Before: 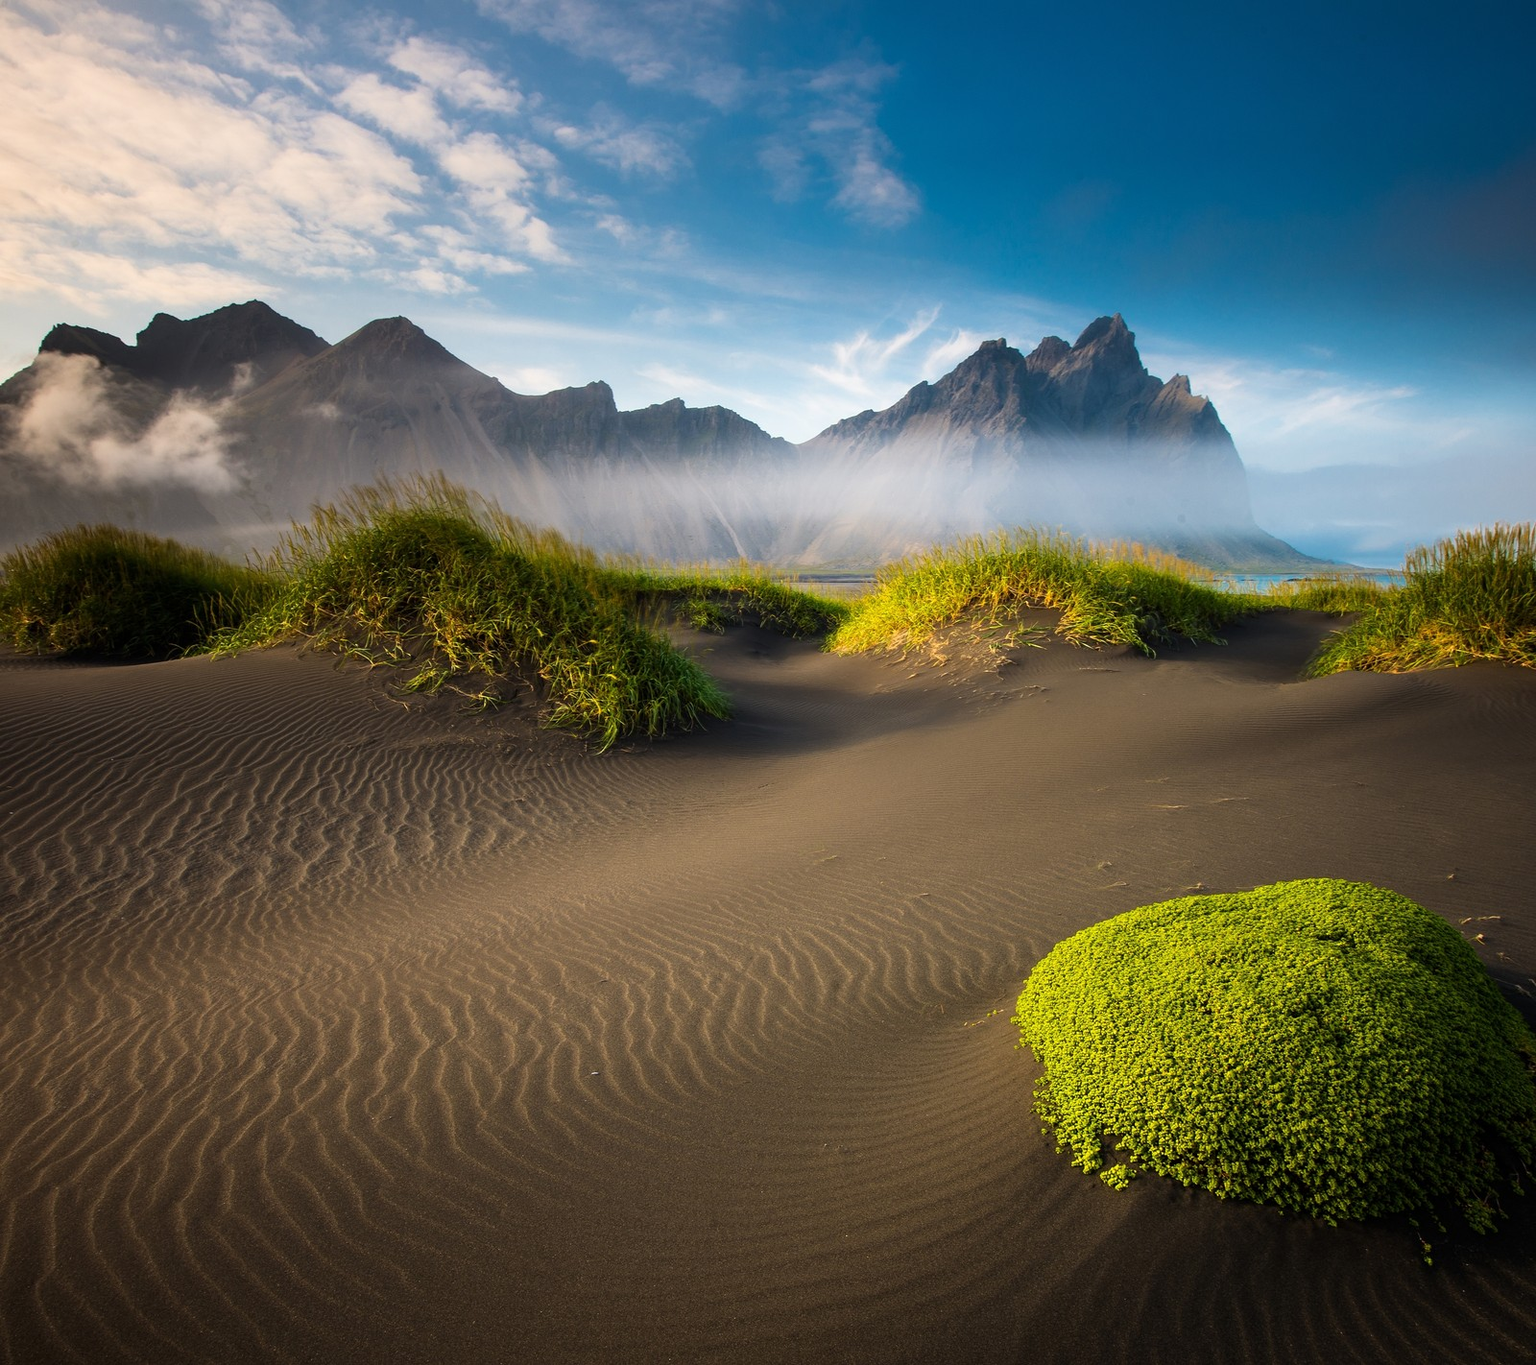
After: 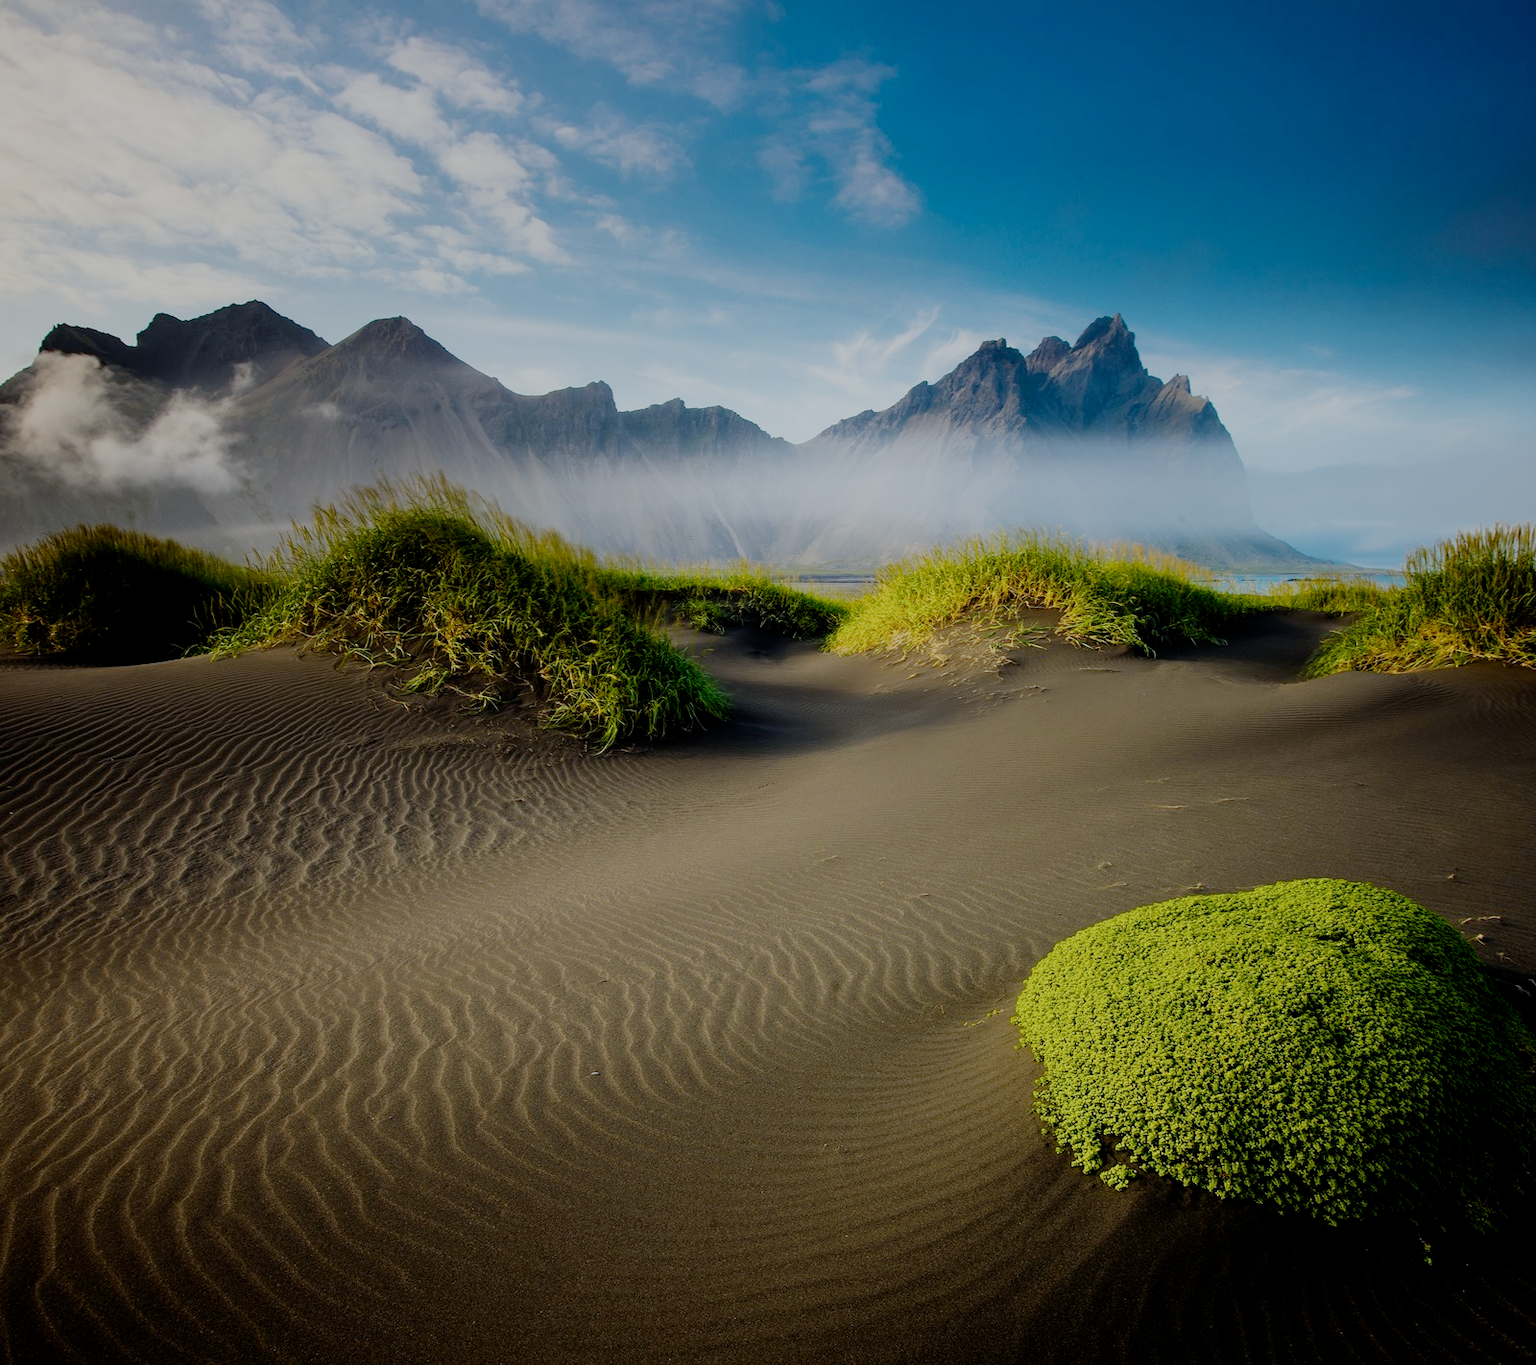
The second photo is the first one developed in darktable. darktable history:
filmic rgb: middle gray luminance 18%, black relative exposure -7.5 EV, white relative exposure 8.5 EV, threshold 6 EV, target black luminance 0%, hardness 2.23, latitude 18.37%, contrast 0.878, highlights saturation mix 5%, shadows ↔ highlights balance 10.15%, add noise in highlights 0, preserve chrominance no, color science v3 (2019), use custom middle-gray values true, iterations of high-quality reconstruction 0, contrast in highlights soft, enable highlight reconstruction true
white balance: red 0.925, blue 1.046
